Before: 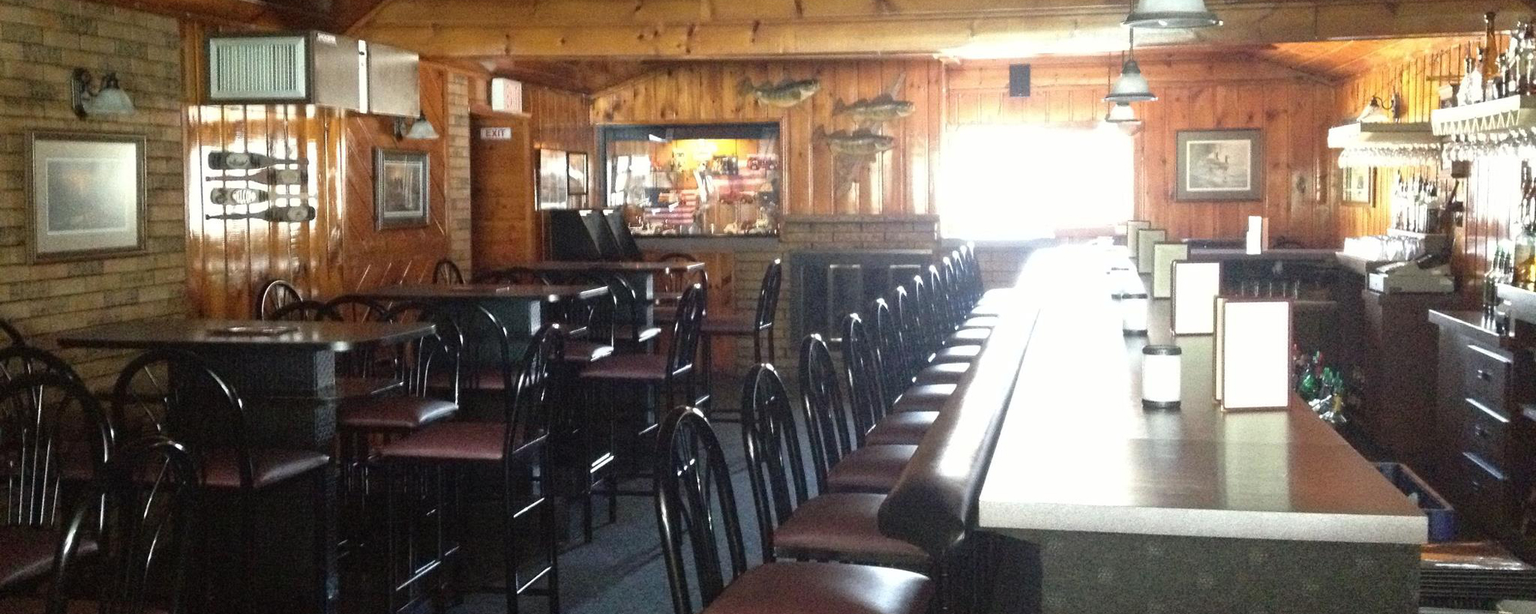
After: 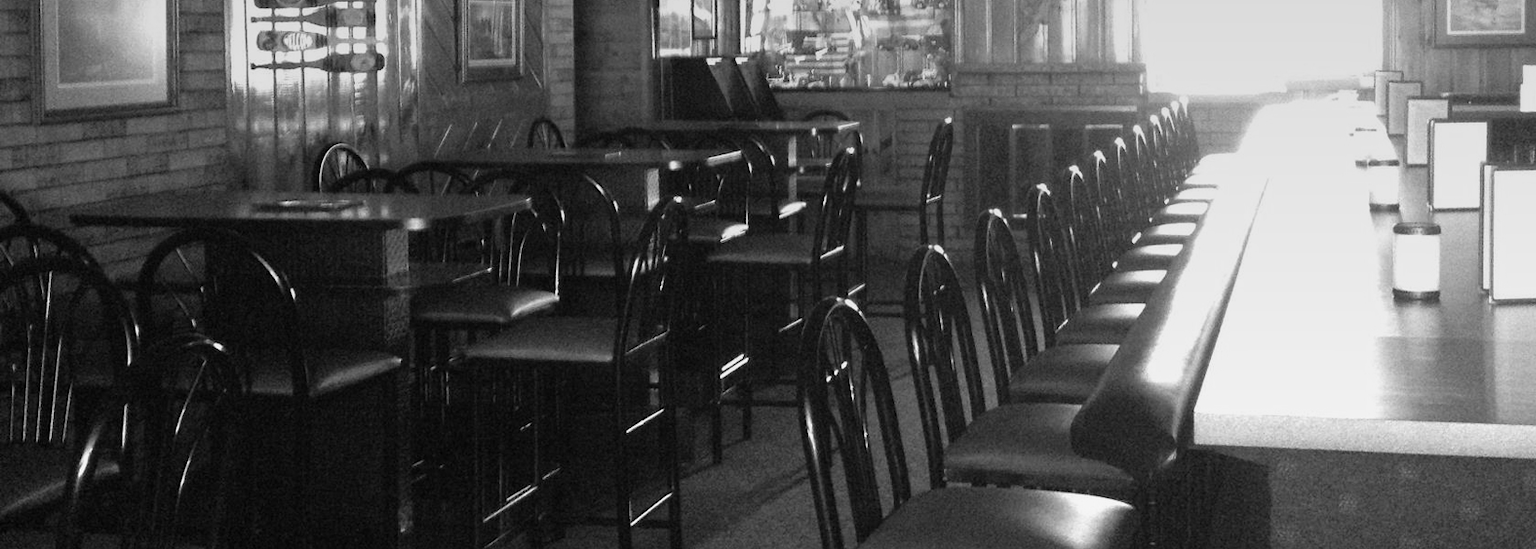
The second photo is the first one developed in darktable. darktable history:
crop: top 26.531%, right 17.959%
monochrome: on, module defaults
graduated density: on, module defaults
